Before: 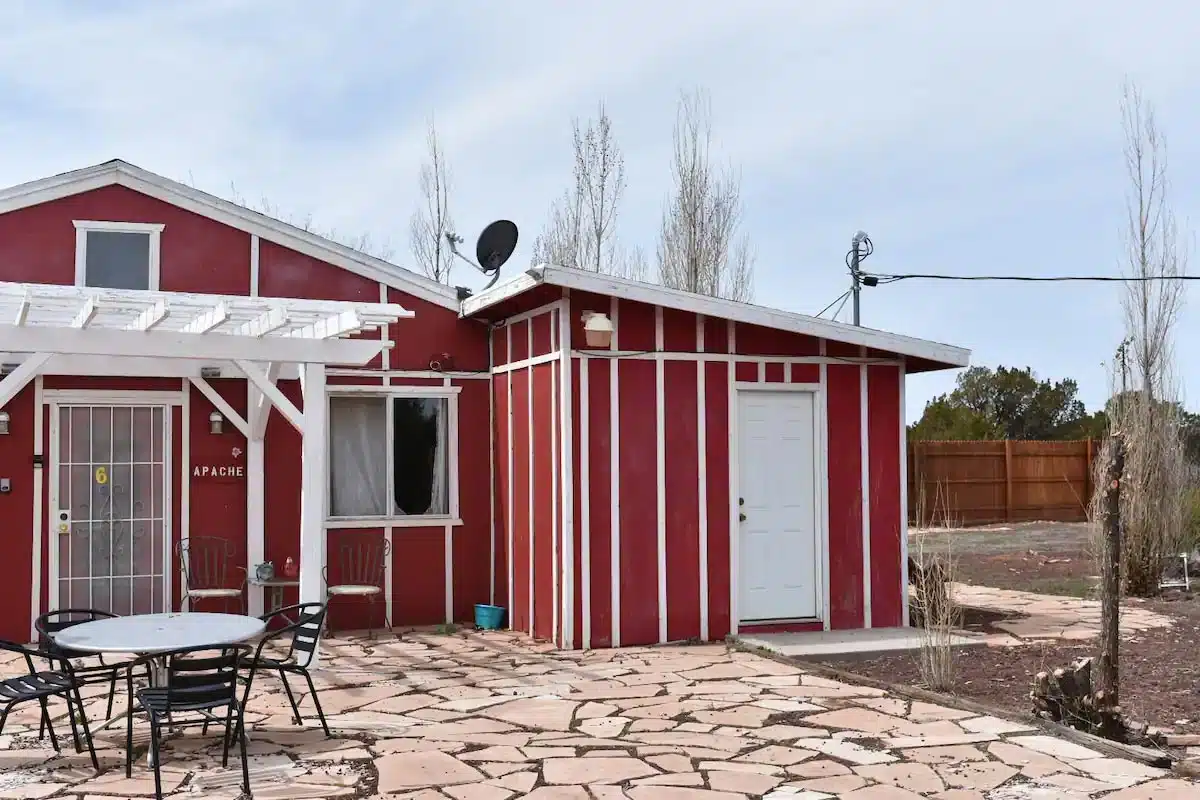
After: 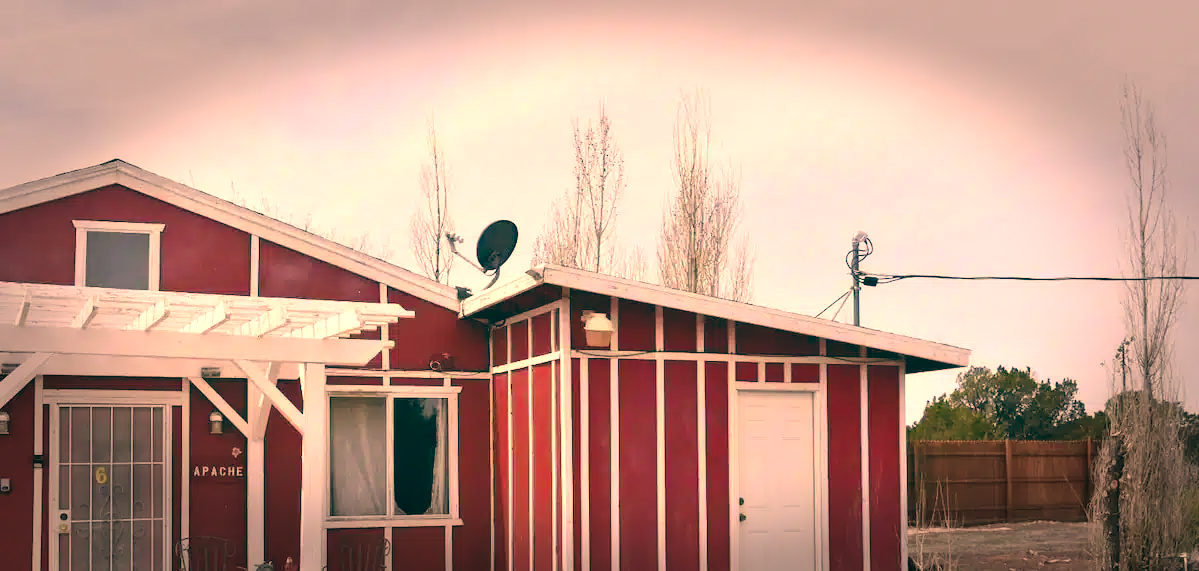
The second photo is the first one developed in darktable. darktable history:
color correction: highlights a* 21.88, highlights b* 22.25
exposure: black level correction 0.001, exposure 0.675 EV, compensate highlight preservation false
color balance: lift [1.005, 0.99, 1.007, 1.01], gamma [1, 0.979, 1.011, 1.021], gain [0.923, 1.098, 1.025, 0.902], input saturation 90.45%, contrast 7.73%, output saturation 105.91%
color balance rgb: contrast -10%
base curve: curves: ch0 [(0, 0) (0.283, 0.295) (1, 1)], preserve colors none
vignetting: fall-off start 66.7%, fall-off radius 39.74%, brightness -0.576, saturation -0.258, automatic ratio true, width/height ratio 0.671, dithering 16-bit output
crop: bottom 28.576%
